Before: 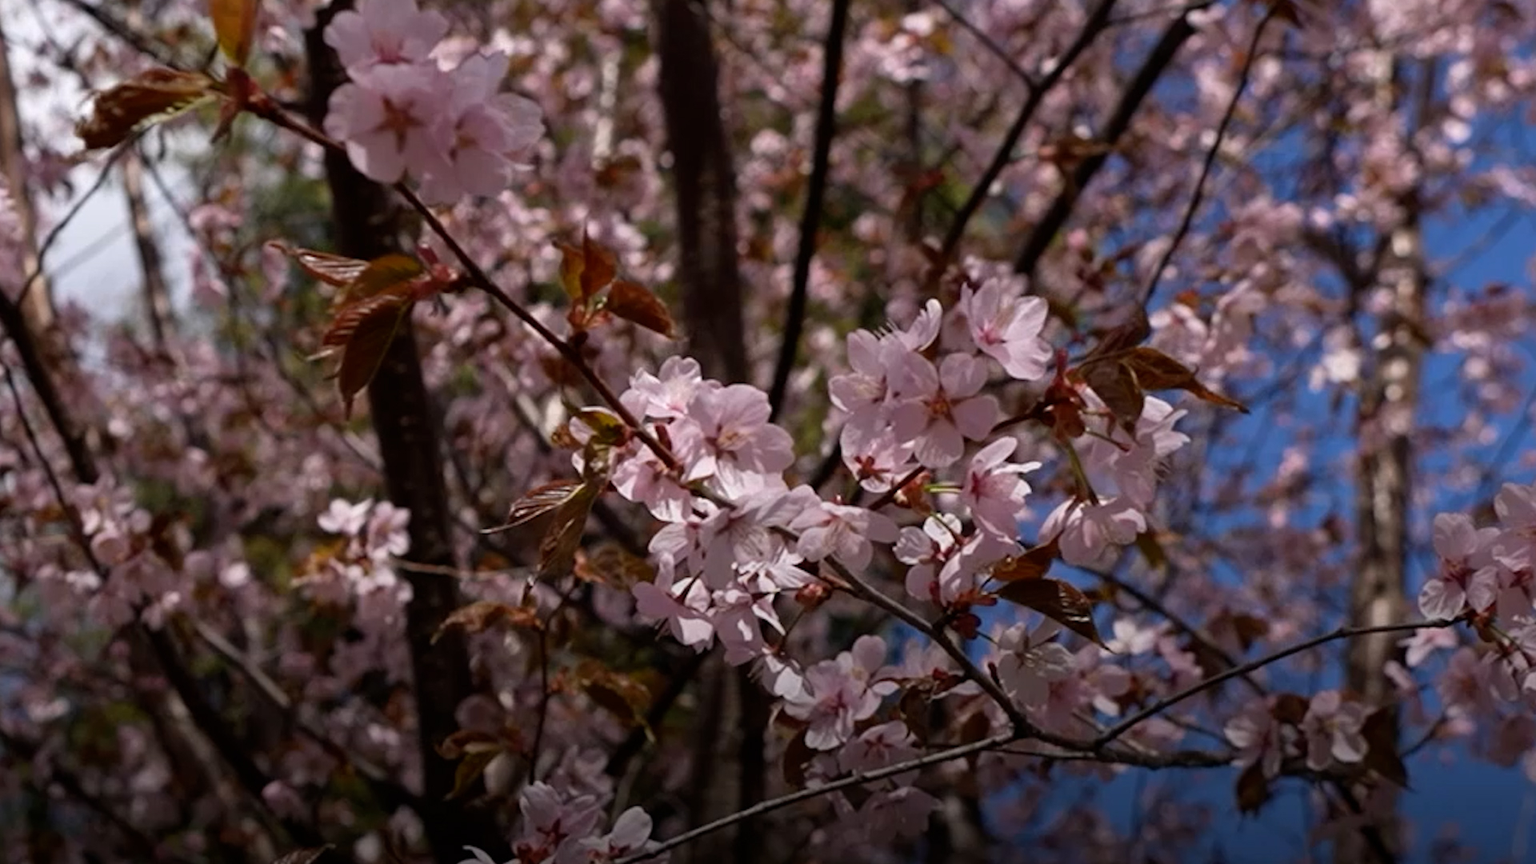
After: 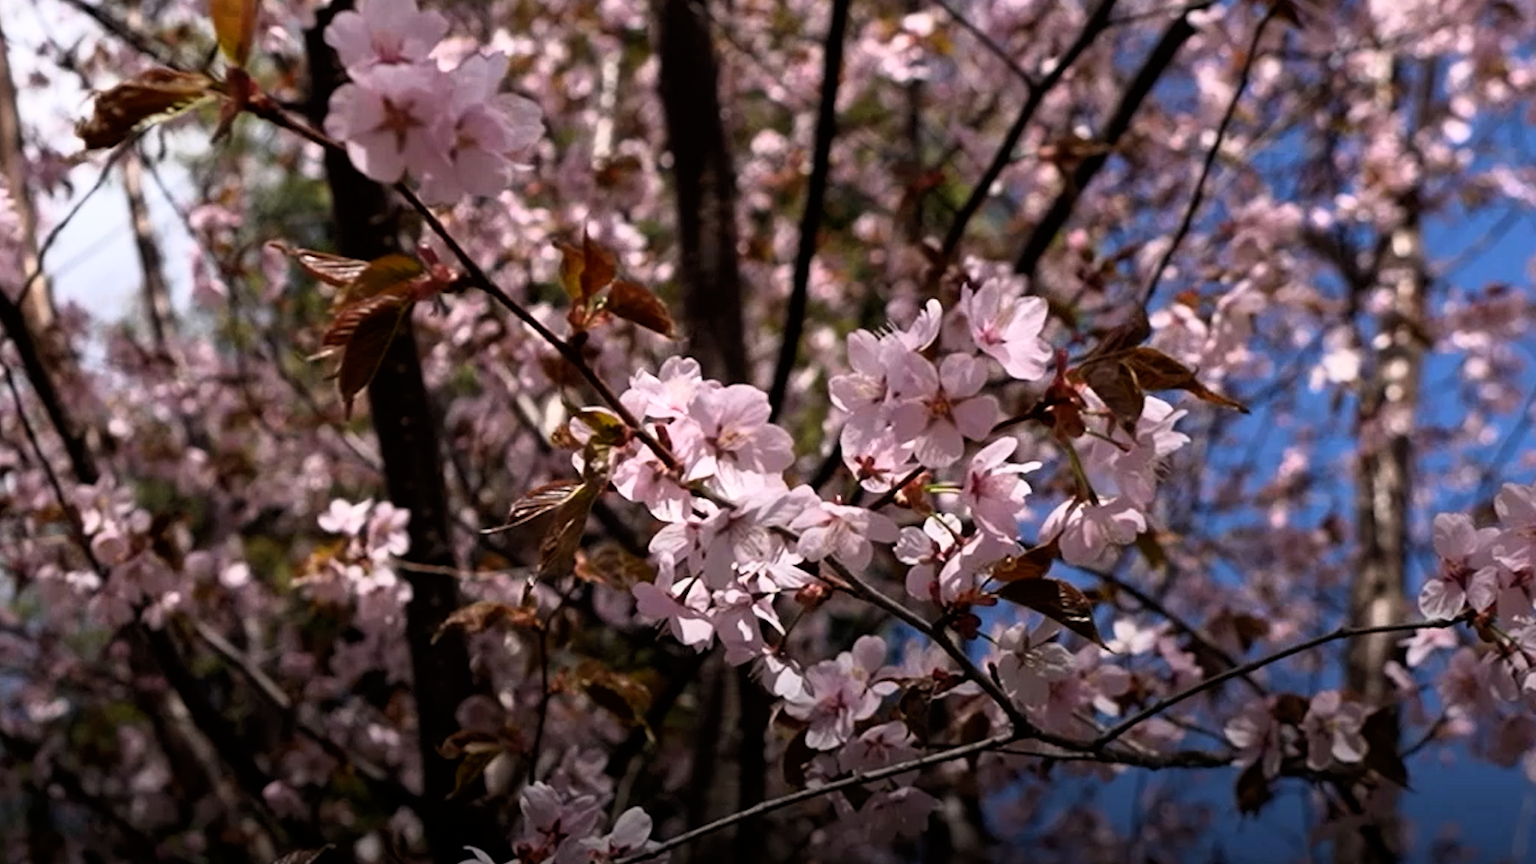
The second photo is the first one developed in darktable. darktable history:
tone equalizer: on, module defaults
base curve: curves: ch0 [(0, 0) (0.005, 0.002) (0.193, 0.295) (0.399, 0.664) (0.75, 0.928) (1, 1)]
